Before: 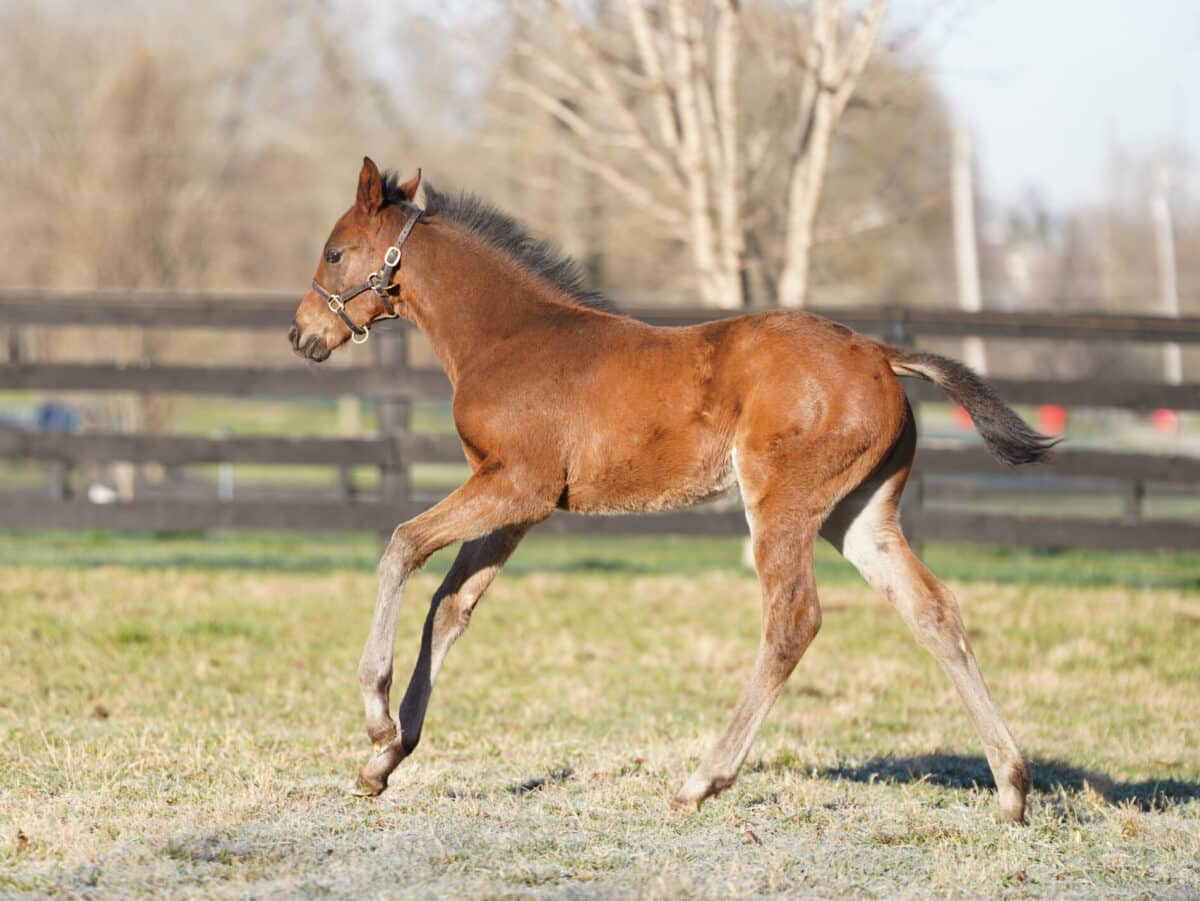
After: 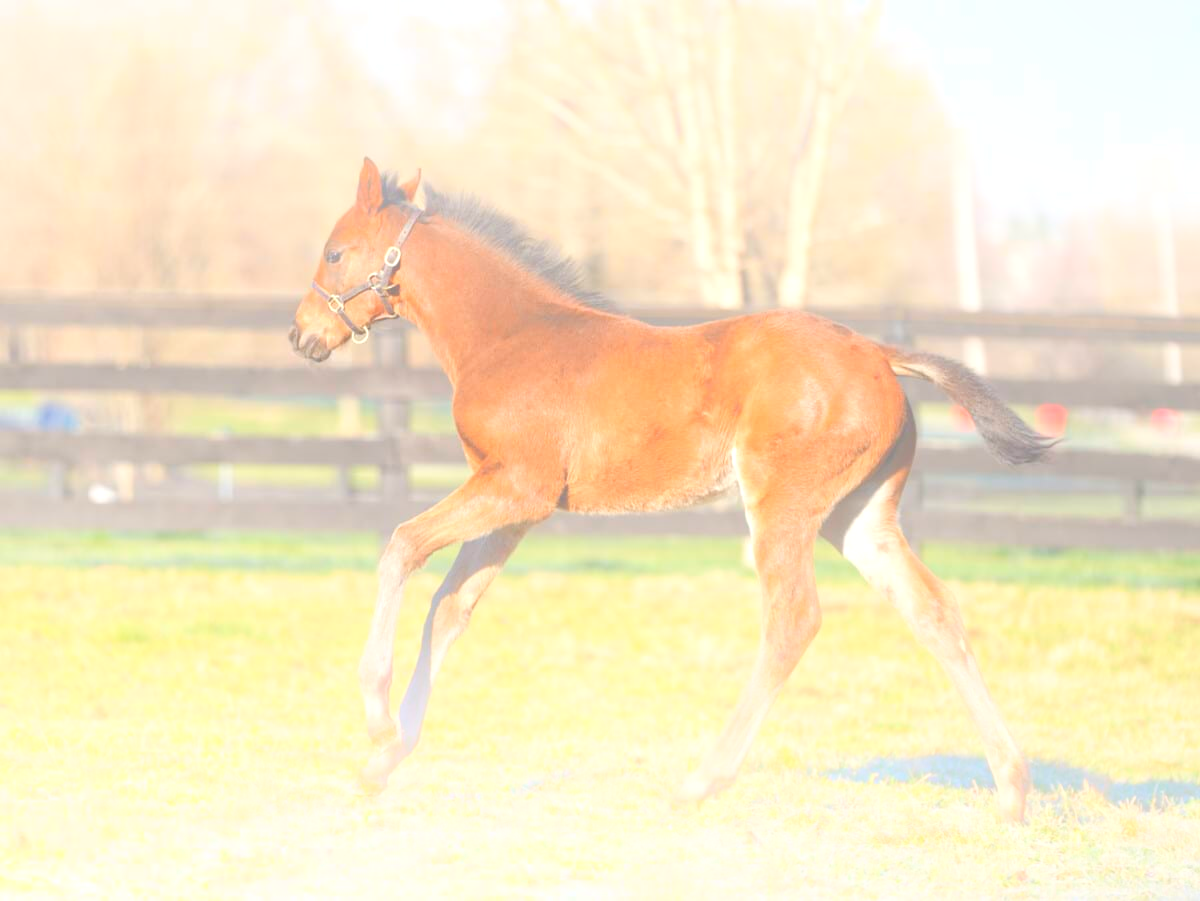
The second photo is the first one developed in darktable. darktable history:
bloom: size 40%
exposure: exposure 0.6 EV, compensate highlight preservation false
